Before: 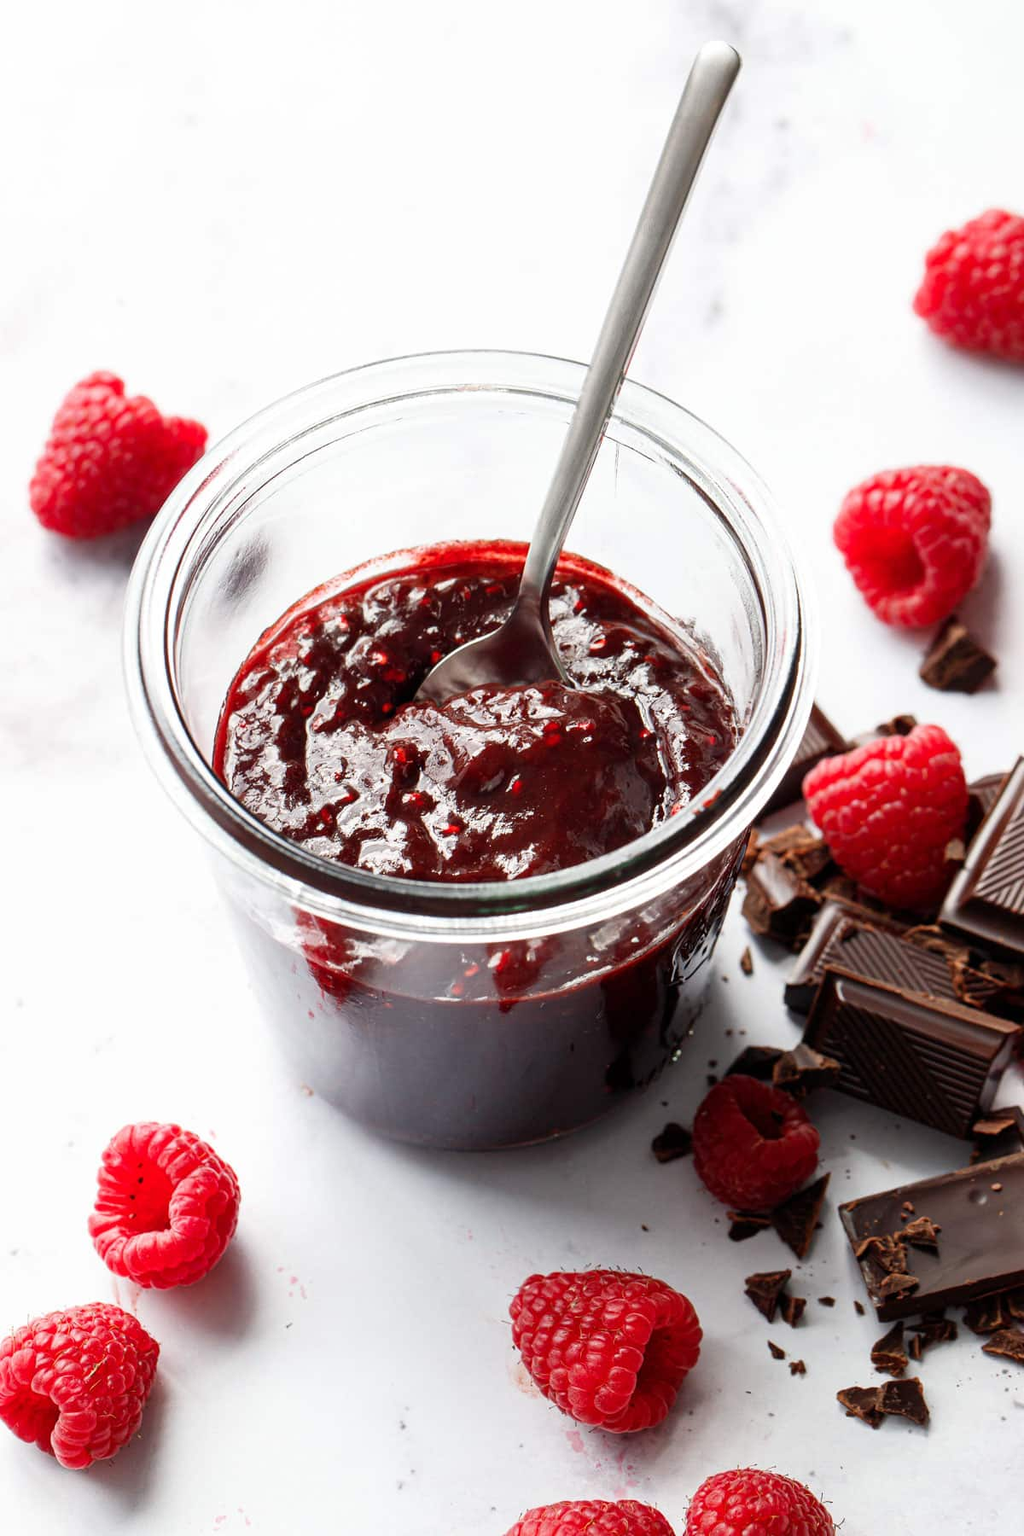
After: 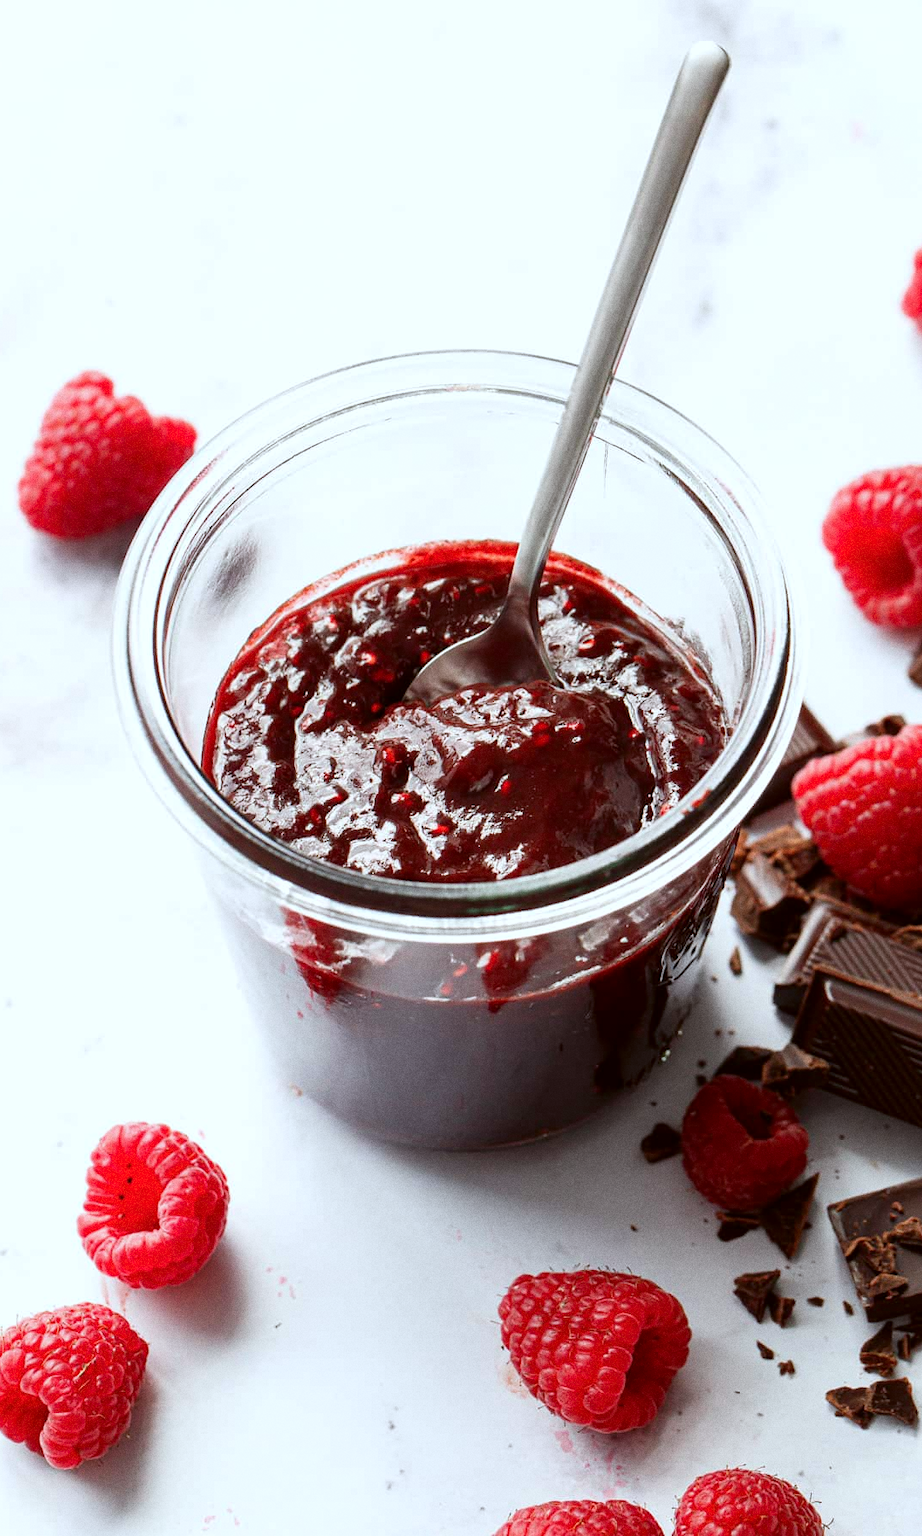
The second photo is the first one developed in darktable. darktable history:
crop and rotate: left 1.088%, right 8.807%
grain: coarseness 0.09 ISO
color correction: highlights a* -3.28, highlights b* -6.24, shadows a* 3.1, shadows b* 5.19
